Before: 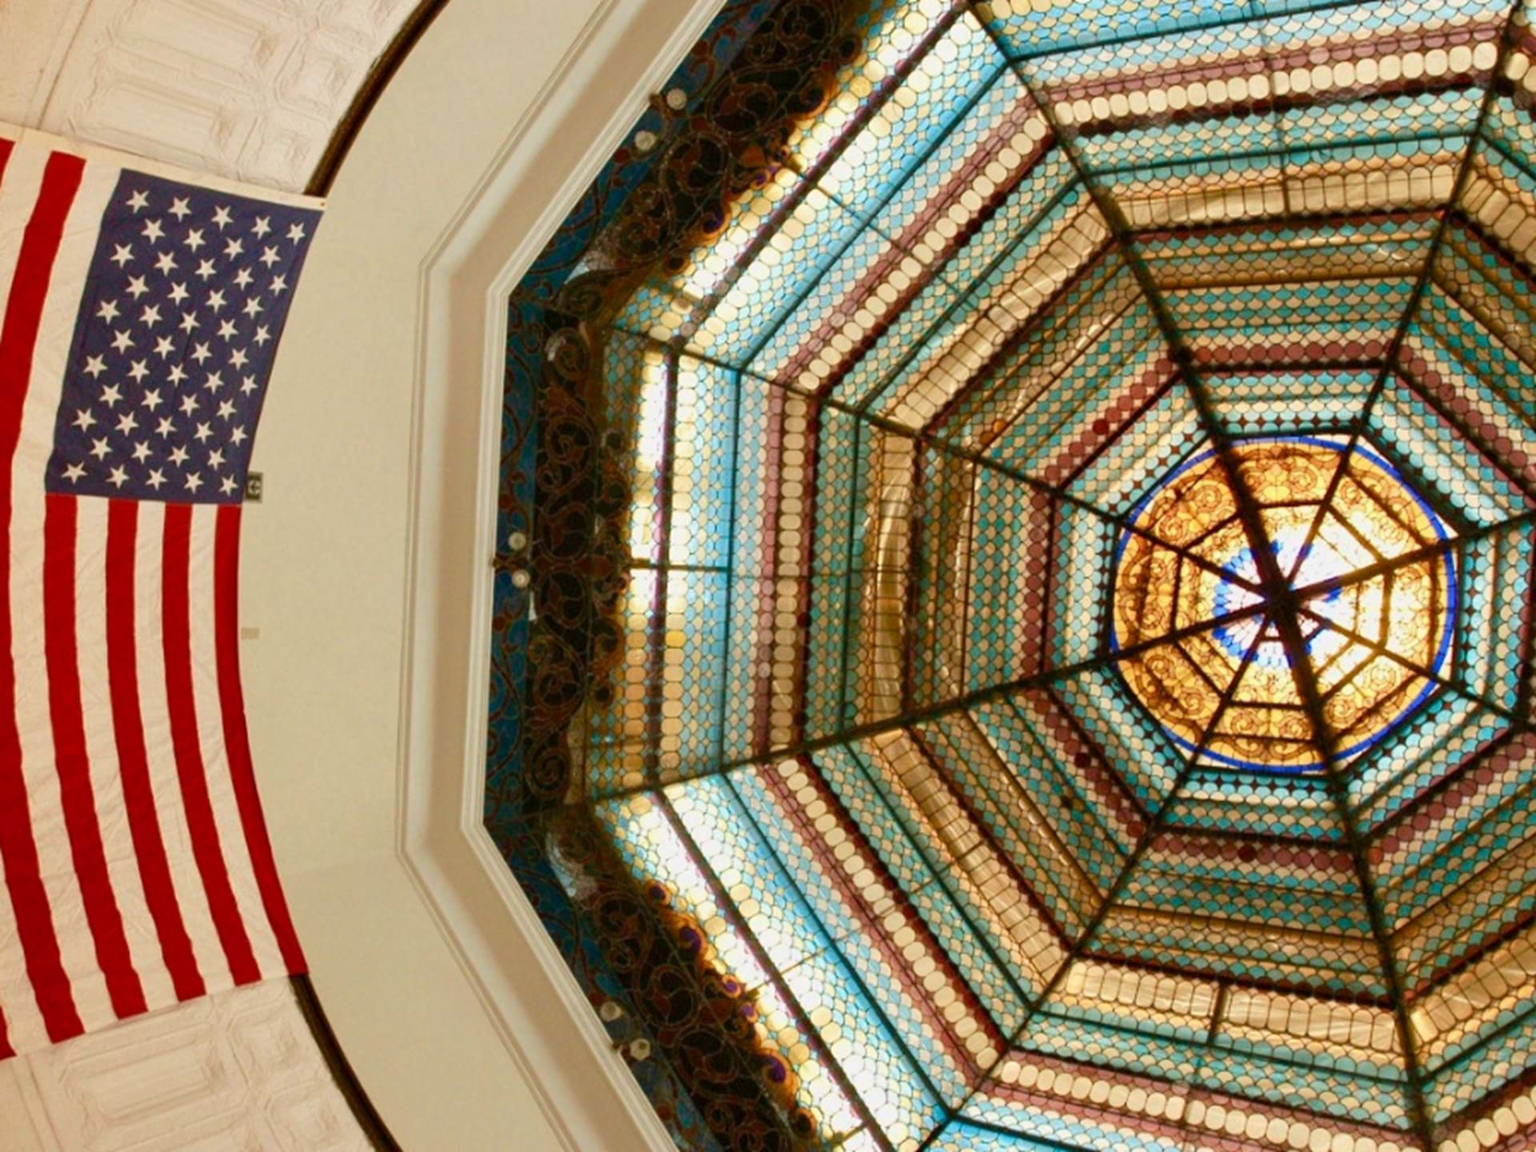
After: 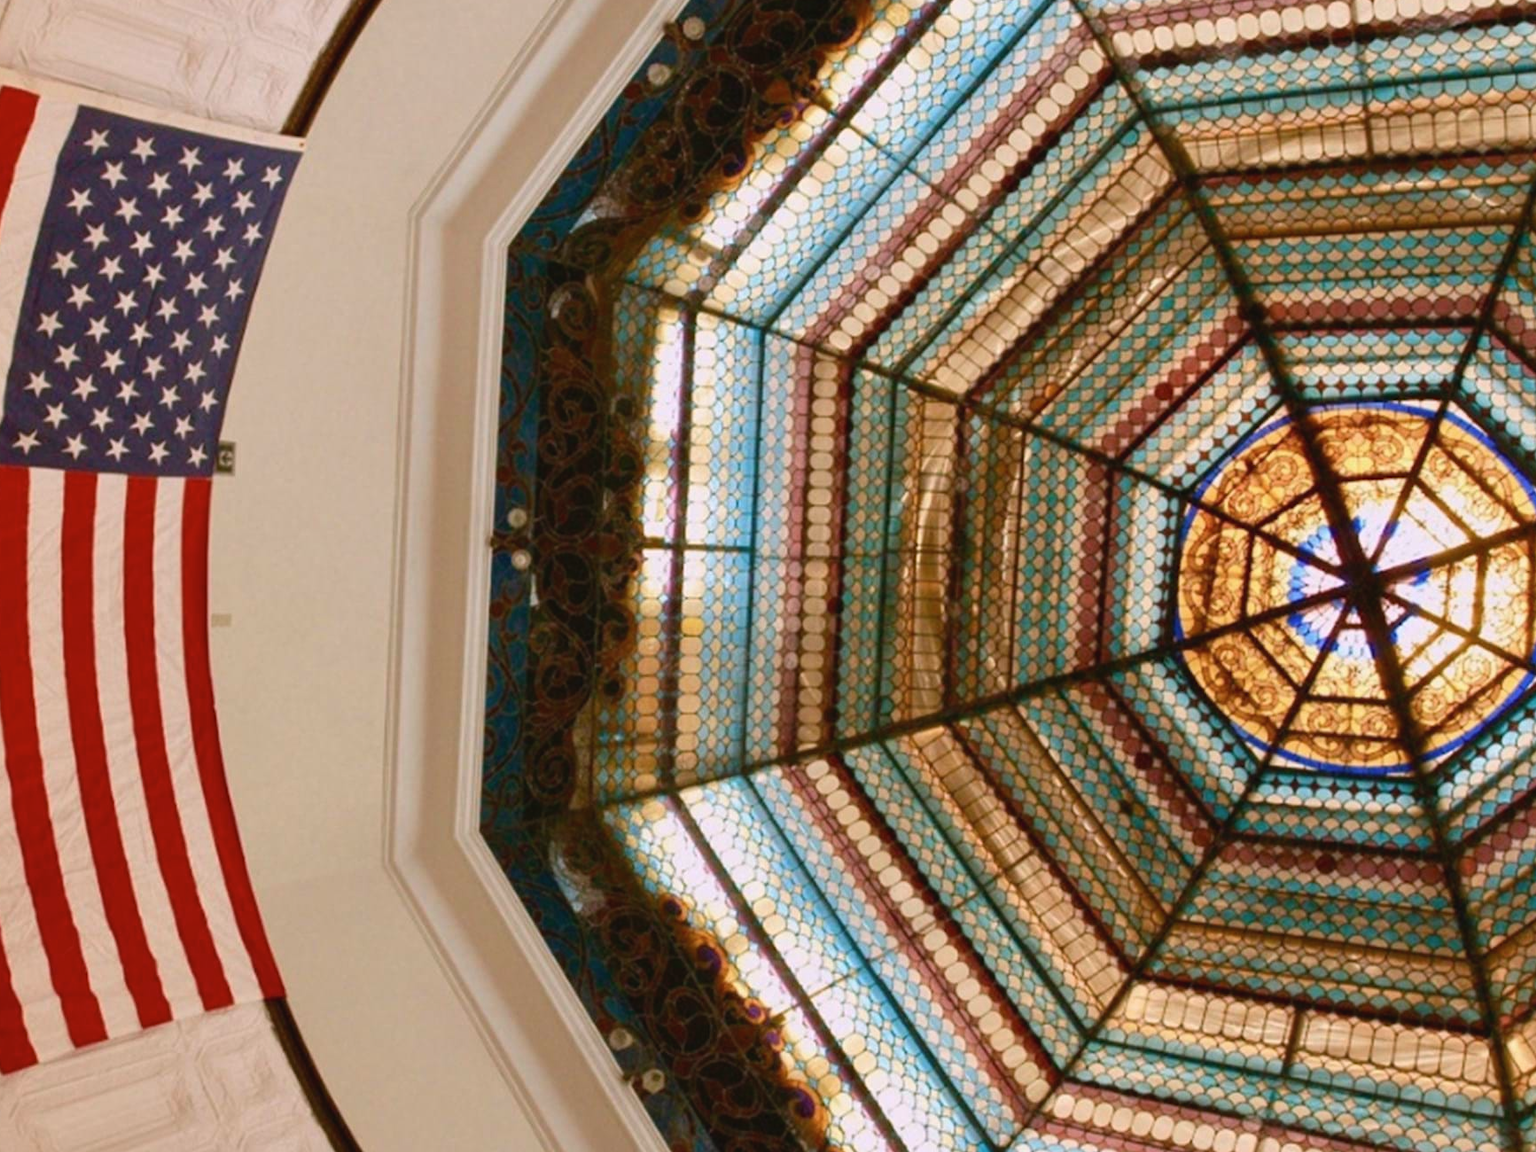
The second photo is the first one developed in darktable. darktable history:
crop: left 3.305%, top 6.436%, right 6.389%, bottom 3.258%
white balance: red 1.05, blue 1.072
contrast brightness saturation: contrast -0.08, brightness -0.04, saturation -0.11
